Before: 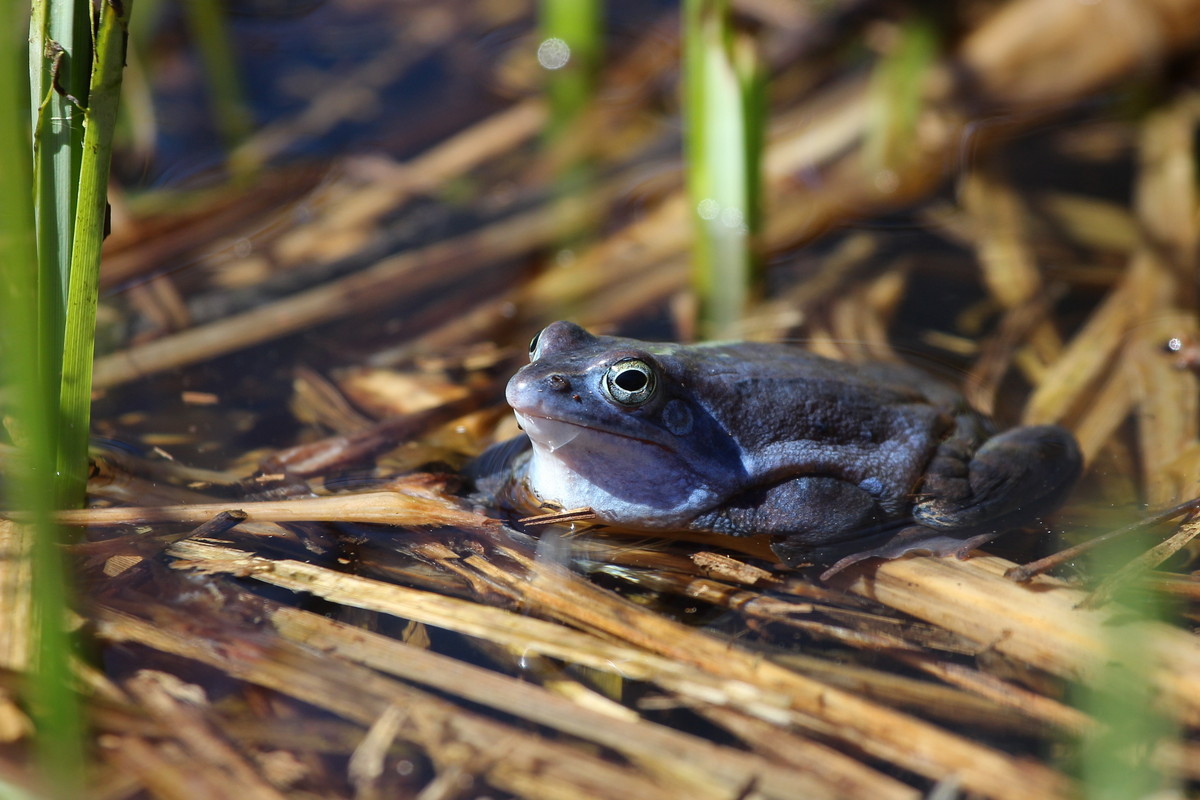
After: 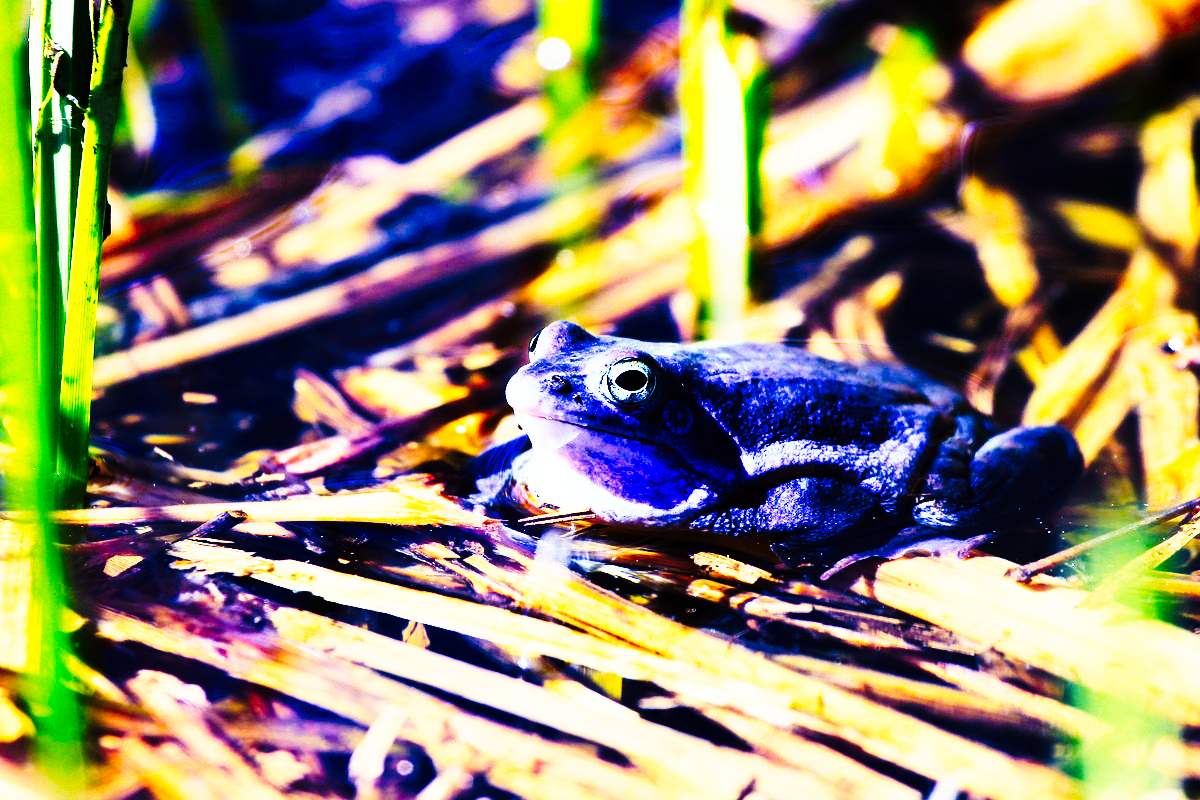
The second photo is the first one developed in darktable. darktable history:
white balance: emerald 1
color balance rgb: shadows lift › luminance -28.76%, shadows lift › chroma 15%, shadows lift › hue 270°, power › chroma 1%, power › hue 255°, highlights gain › luminance 7.14%, highlights gain › chroma 2%, highlights gain › hue 90°, global offset › luminance -0.29%, global offset › hue 260°, perceptual saturation grading › global saturation 20%, perceptual saturation grading › highlights -13.92%, perceptual saturation grading › shadows 50%
tone curve: curves: ch0 [(0, 0) (0.003, 0.004) (0.011, 0.006) (0.025, 0.008) (0.044, 0.012) (0.069, 0.017) (0.1, 0.021) (0.136, 0.029) (0.177, 0.043) (0.224, 0.062) (0.277, 0.108) (0.335, 0.166) (0.399, 0.301) (0.468, 0.467) (0.543, 0.64) (0.623, 0.803) (0.709, 0.908) (0.801, 0.969) (0.898, 0.988) (1, 1)], preserve colors none
base curve: curves: ch0 [(0, 0) (0.018, 0.026) (0.143, 0.37) (0.33, 0.731) (0.458, 0.853) (0.735, 0.965) (0.905, 0.986) (1, 1)]
